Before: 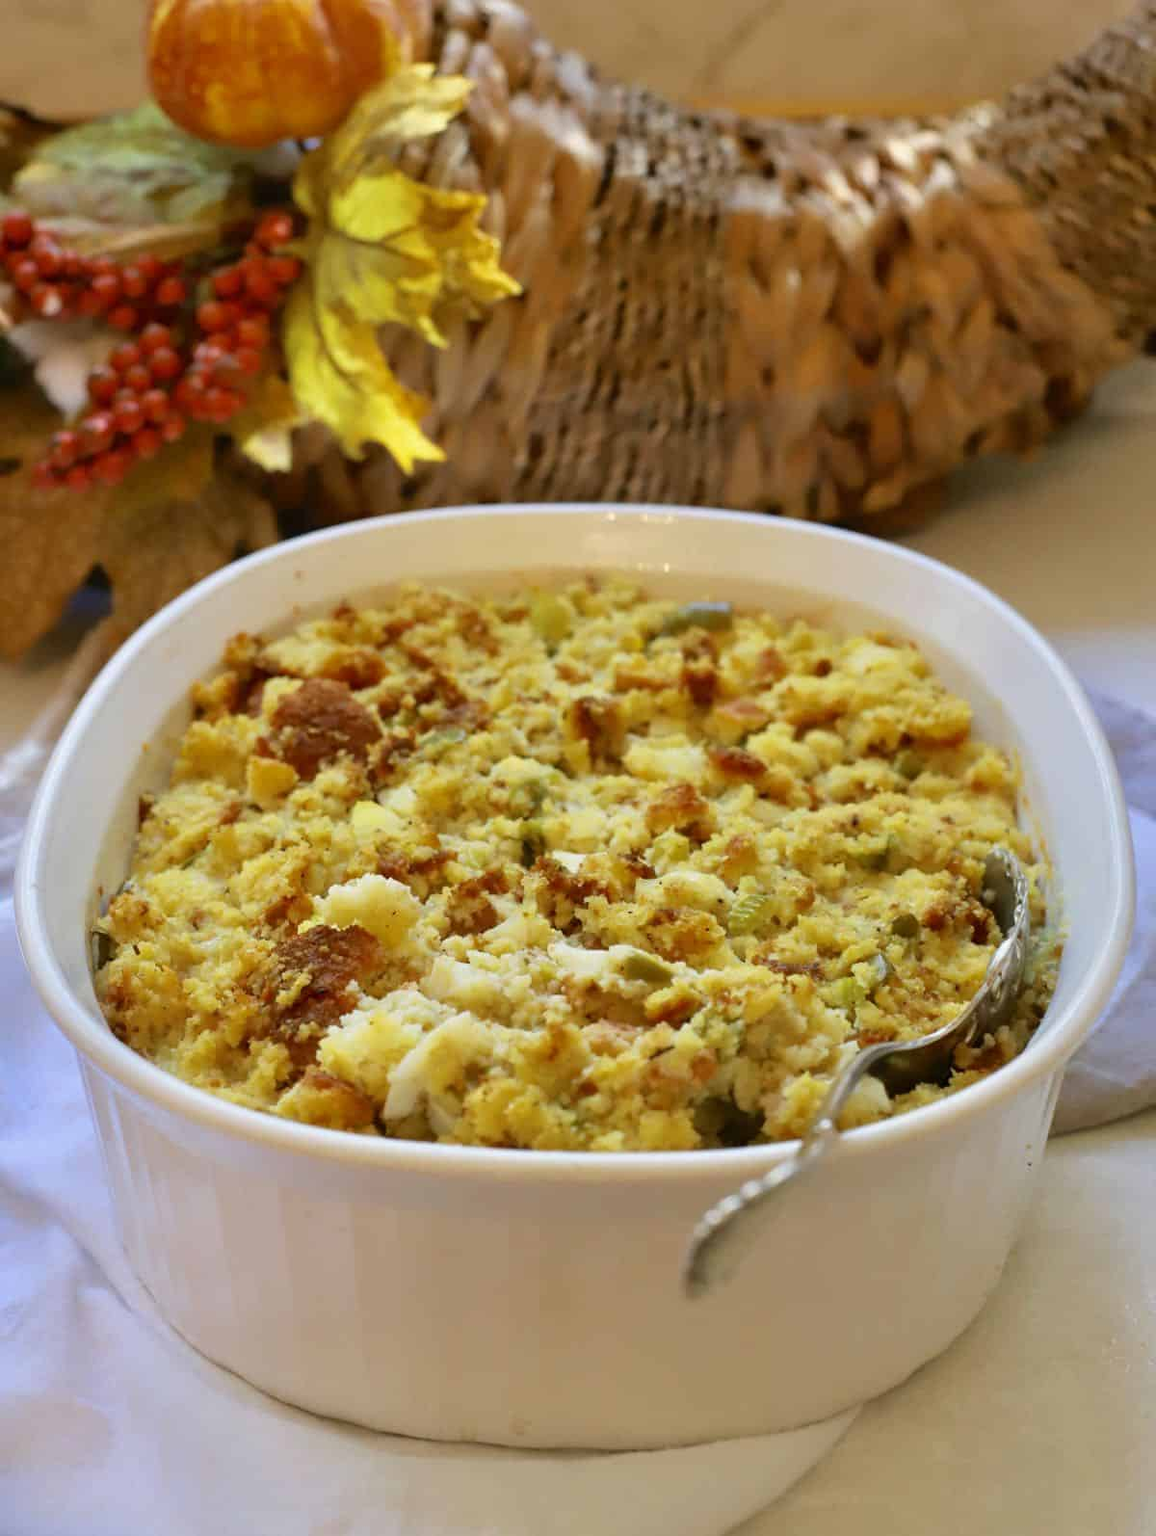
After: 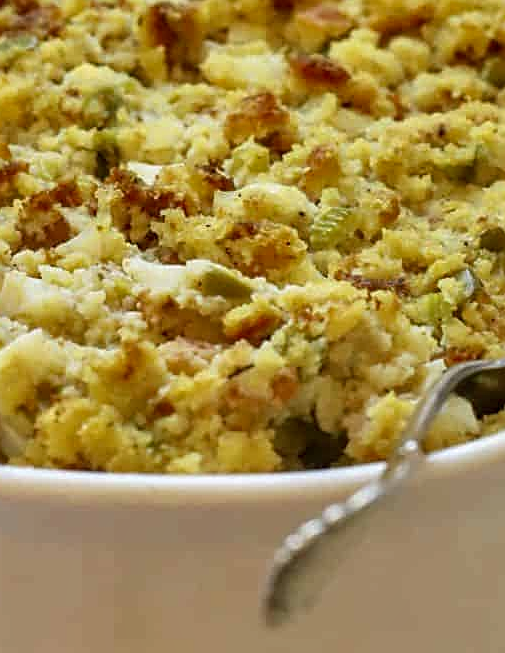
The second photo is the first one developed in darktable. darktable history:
color correction: highlights b* -0.019
local contrast: on, module defaults
crop: left 37.21%, top 45.238%, right 20.694%, bottom 13.776%
sharpen: on, module defaults
shadows and highlights: low approximation 0.01, soften with gaussian
